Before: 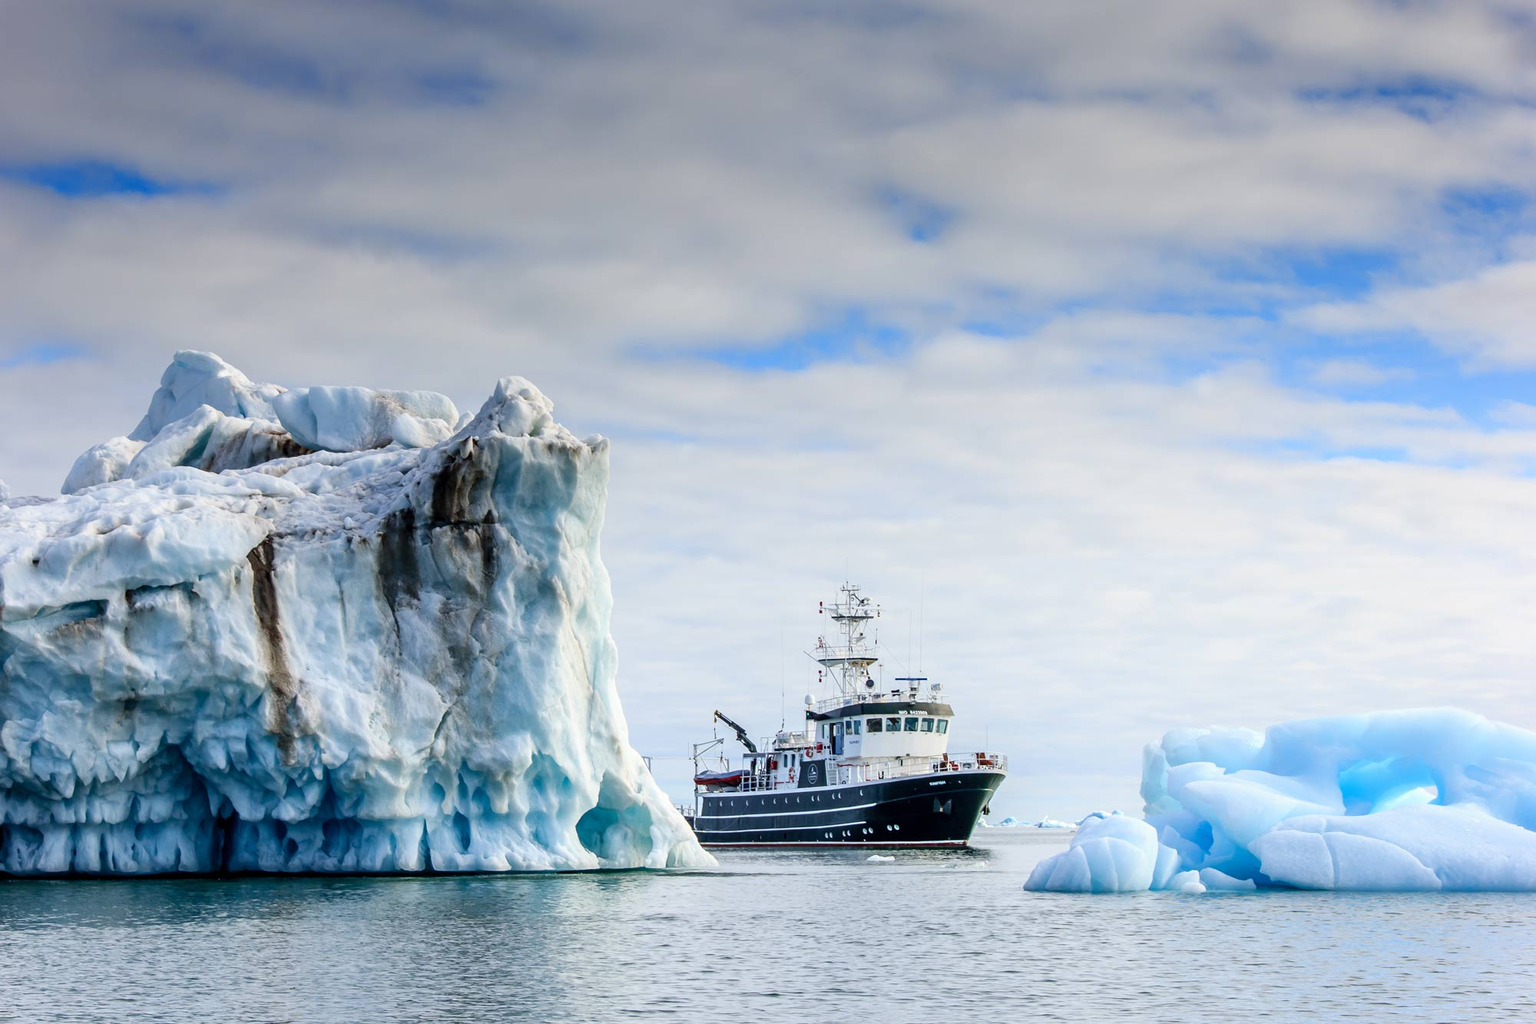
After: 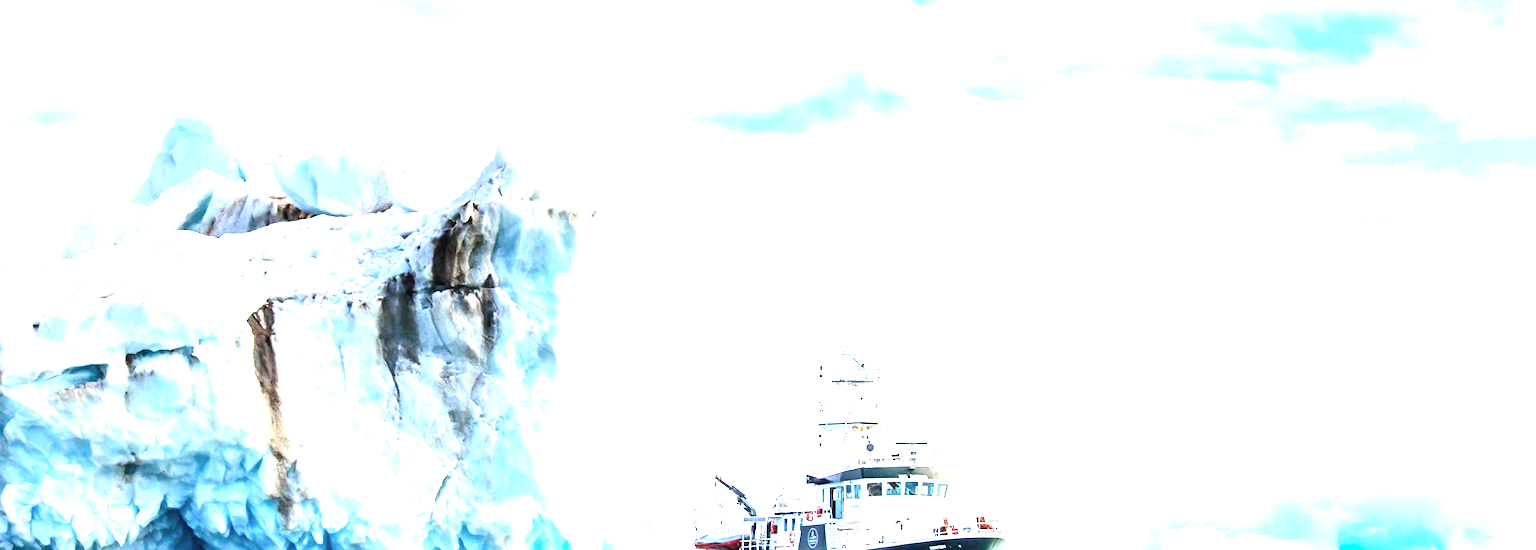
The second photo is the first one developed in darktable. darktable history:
exposure: black level correction 0, exposure 2.164 EV, compensate exposure bias true, compensate highlight preservation false
crop and rotate: top 23.05%, bottom 23.15%
tone curve: curves: ch0 [(0, 0.028) (0.138, 0.156) (0.468, 0.516) (0.754, 0.823) (1, 1)], color space Lab, independent channels, preserve colors none
